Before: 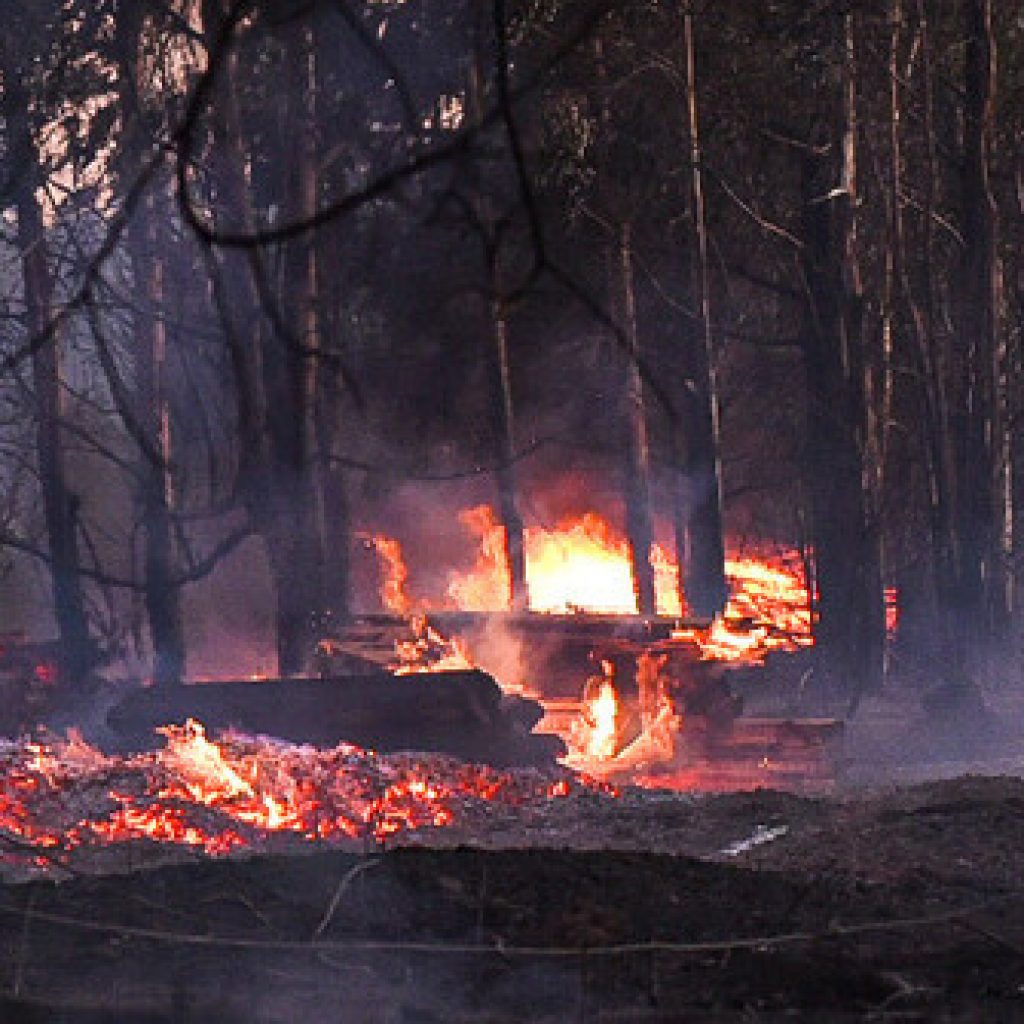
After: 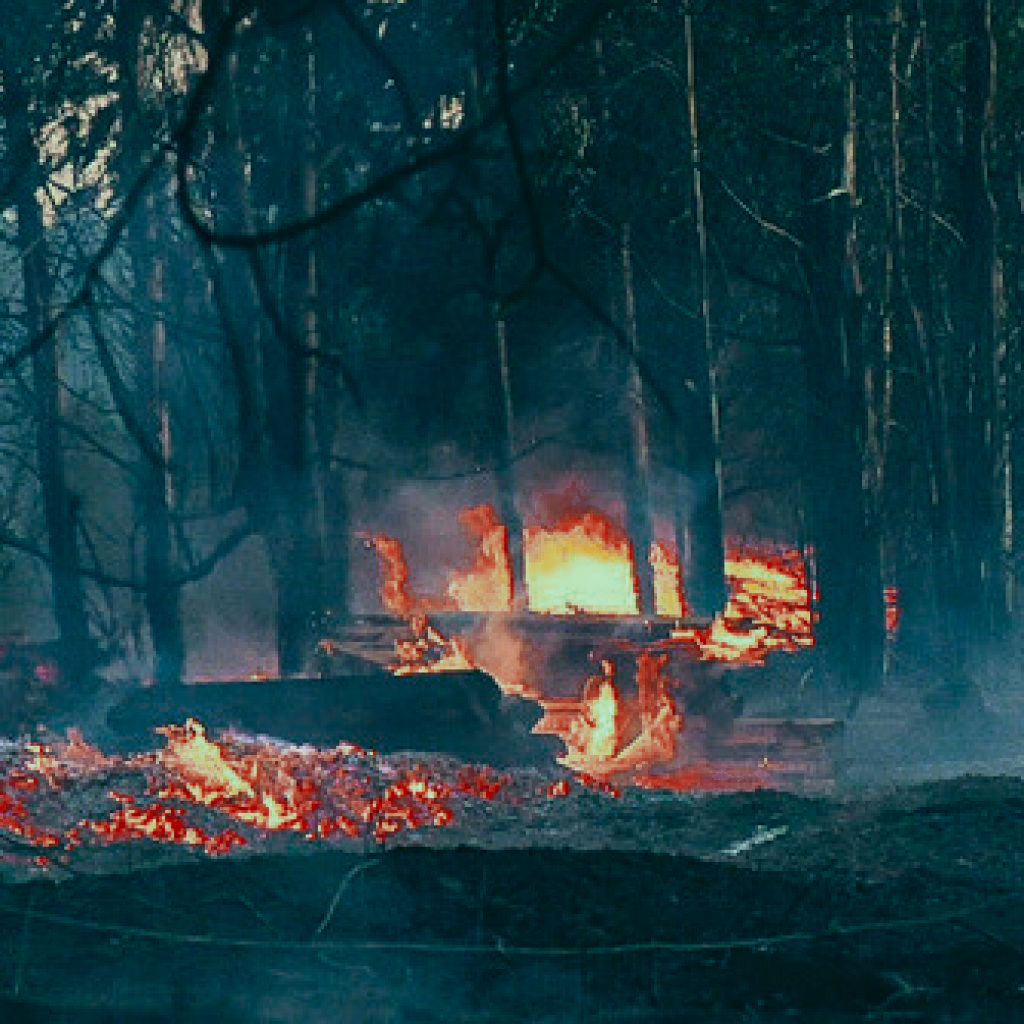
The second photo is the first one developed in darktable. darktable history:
color correction: highlights a* -19.43, highlights b* 9.8, shadows a* -20.01, shadows b* -11.44
color balance rgb: perceptual saturation grading › global saturation 0.639%, hue shift -8.34°
color zones: curves: ch0 [(0, 0.299) (0.25, 0.383) (0.456, 0.352) (0.736, 0.571)]; ch1 [(0, 0.63) (0.151, 0.568) (0.254, 0.416) (0.47, 0.558) (0.732, 0.37) (0.909, 0.492)]; ch2 [(0.004, 0.604) (0.158, 0.443) (0.257, 0.403) (0.761, 0.468)]
